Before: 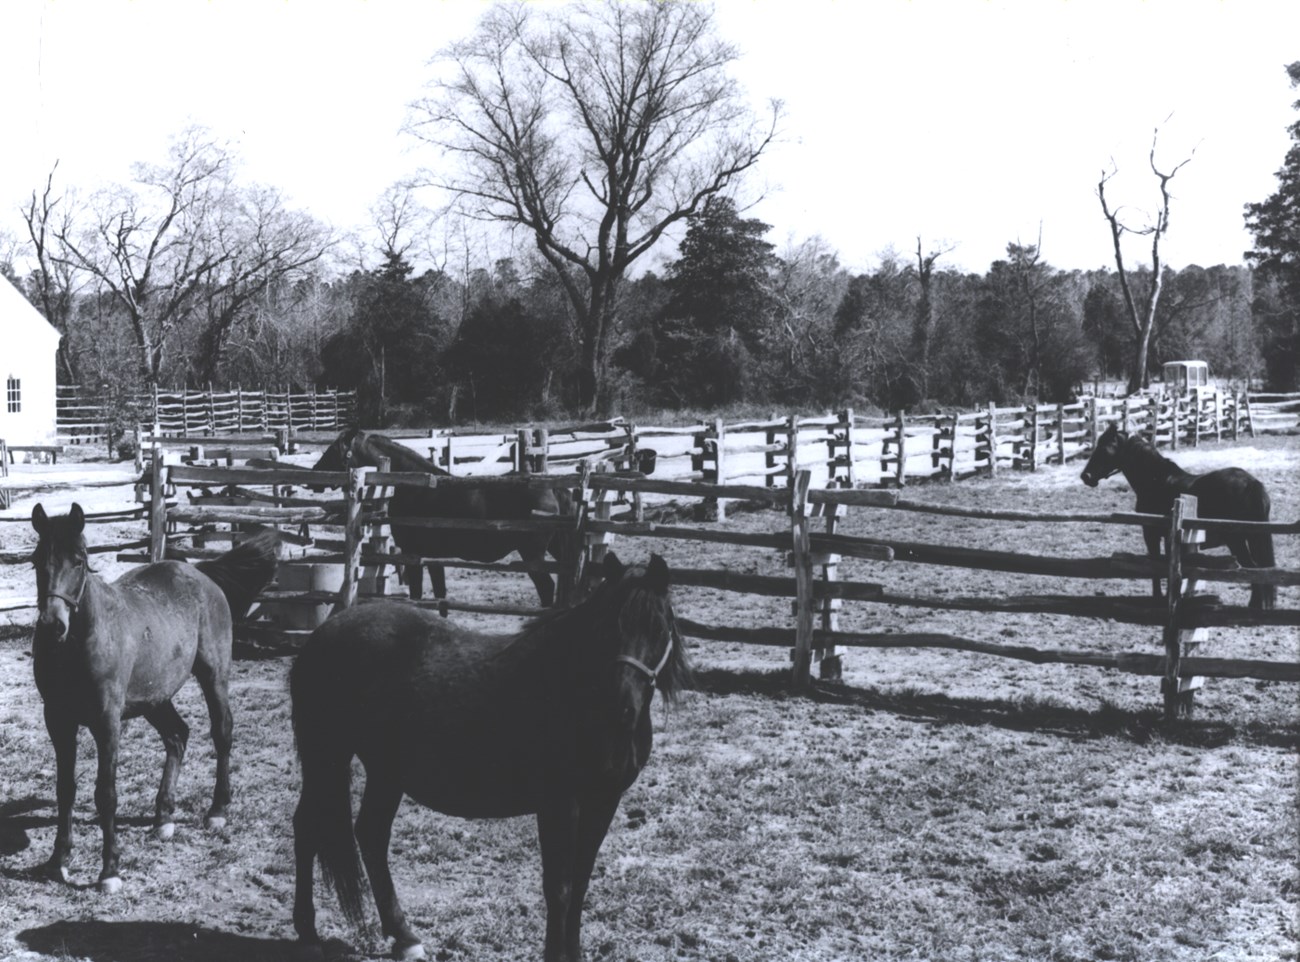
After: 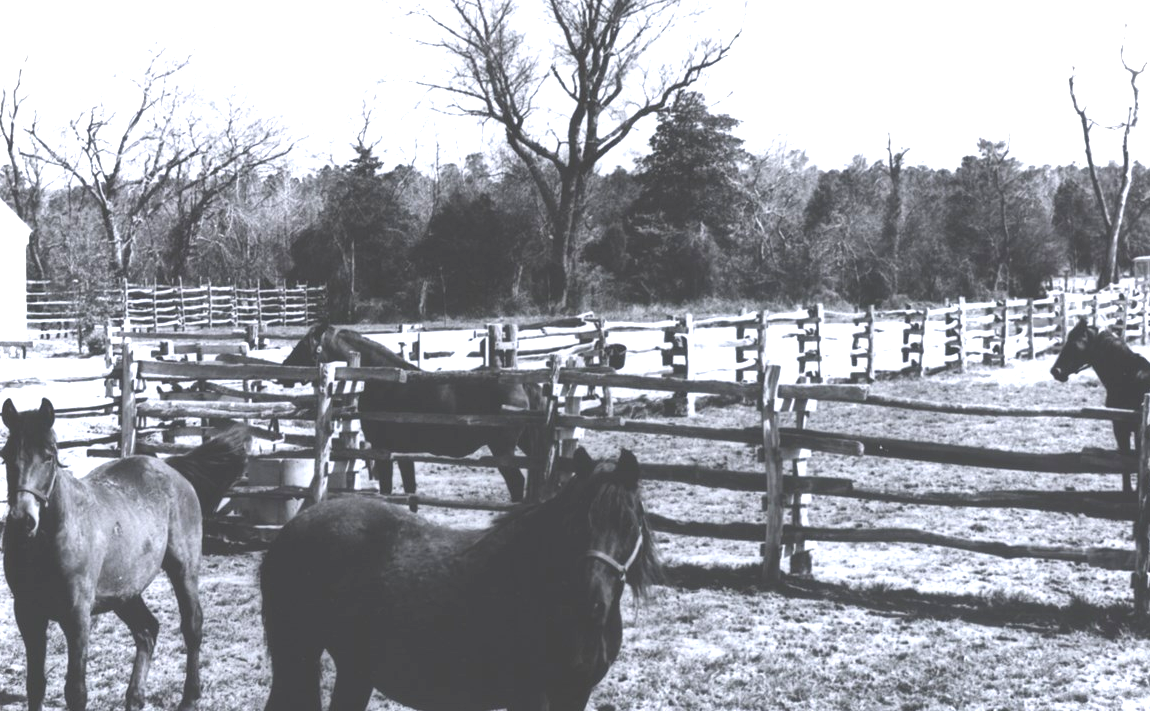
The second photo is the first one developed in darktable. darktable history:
crop and rotate: left 2.309%, top 11.013%, right 9.226%, bottom 15.073%
exposure: black level correction 0, exposure 0.891 EV, compensate exposure bias true, compensate highlight preservation false
